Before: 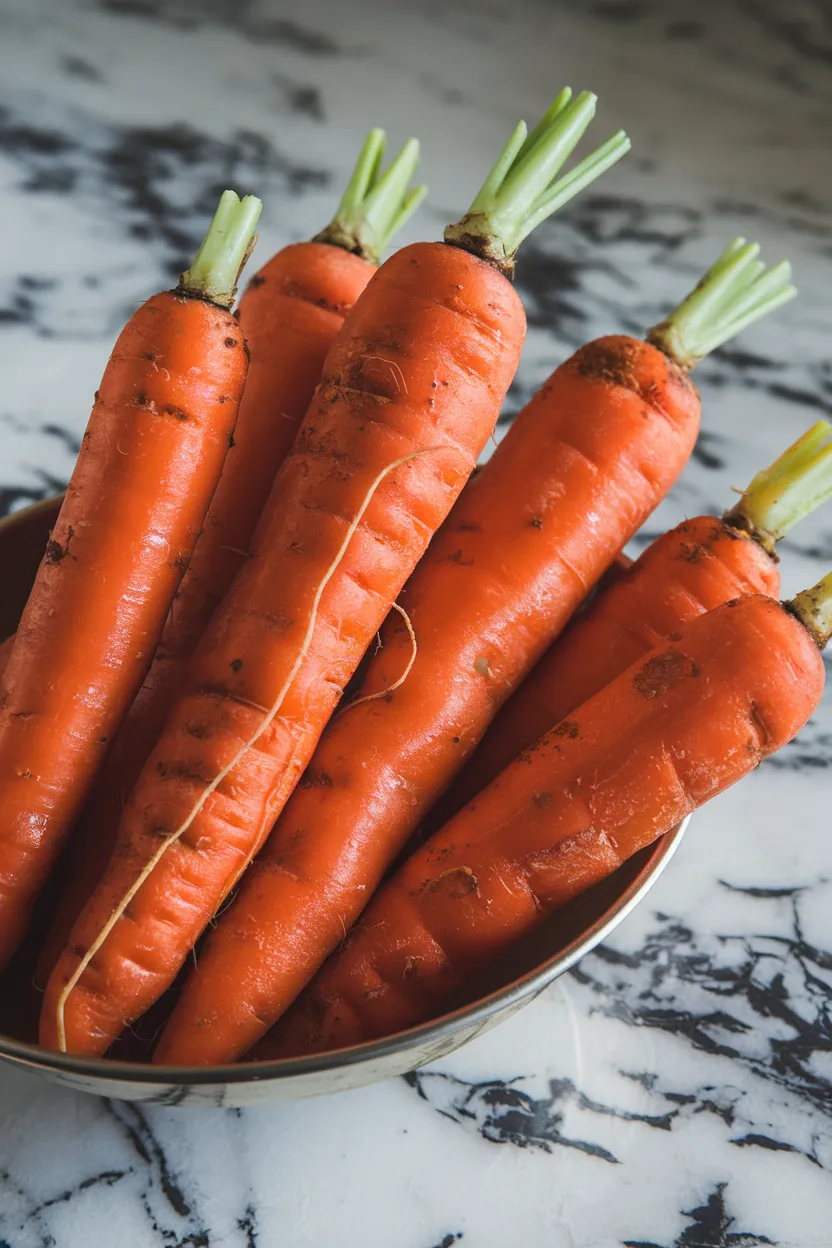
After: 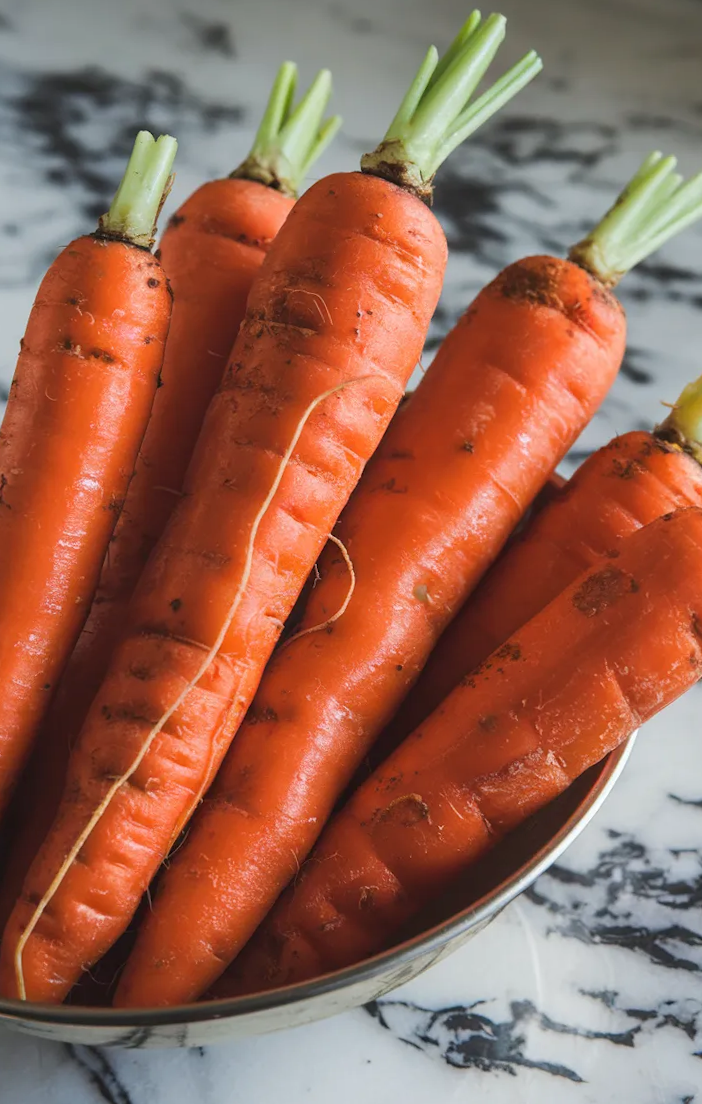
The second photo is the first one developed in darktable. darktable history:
rotate and perspective: rotation -3°, crop left 0.031, crop right 0.968, crop top 0.07, crop bottom 0.93
crop: left 8.026%, right 7.374%
